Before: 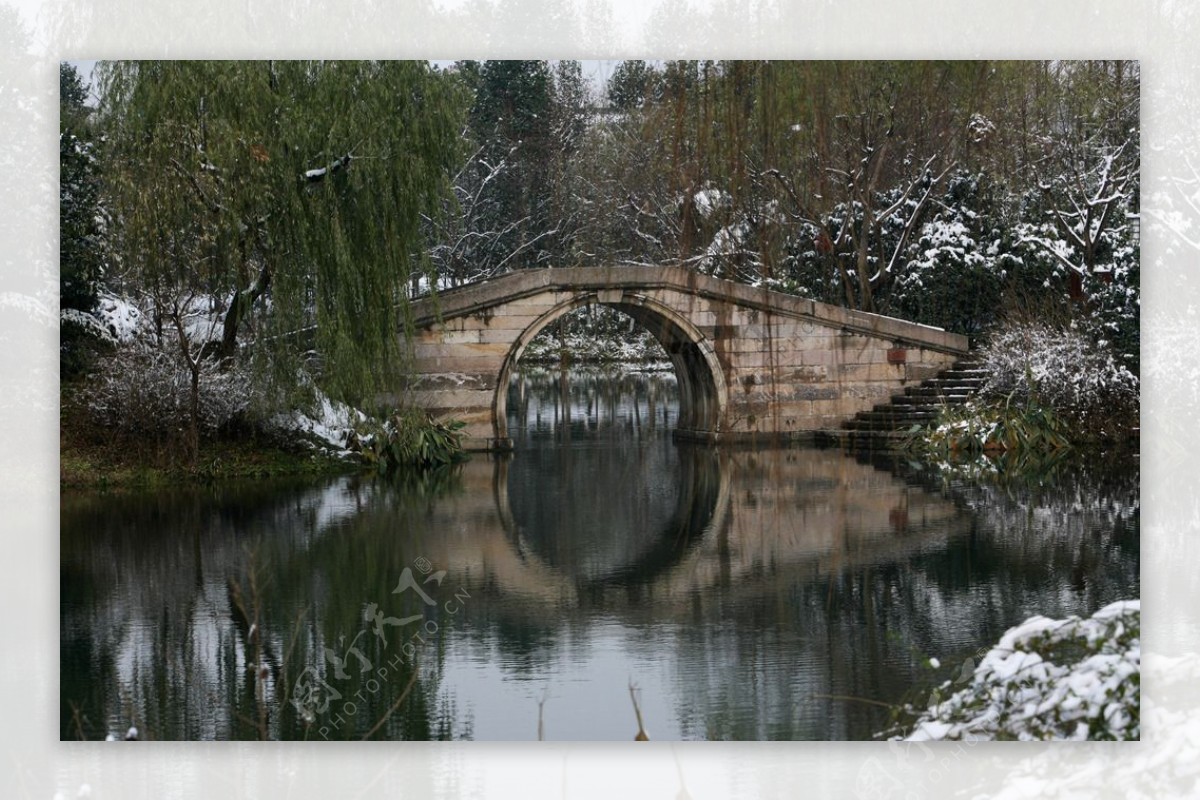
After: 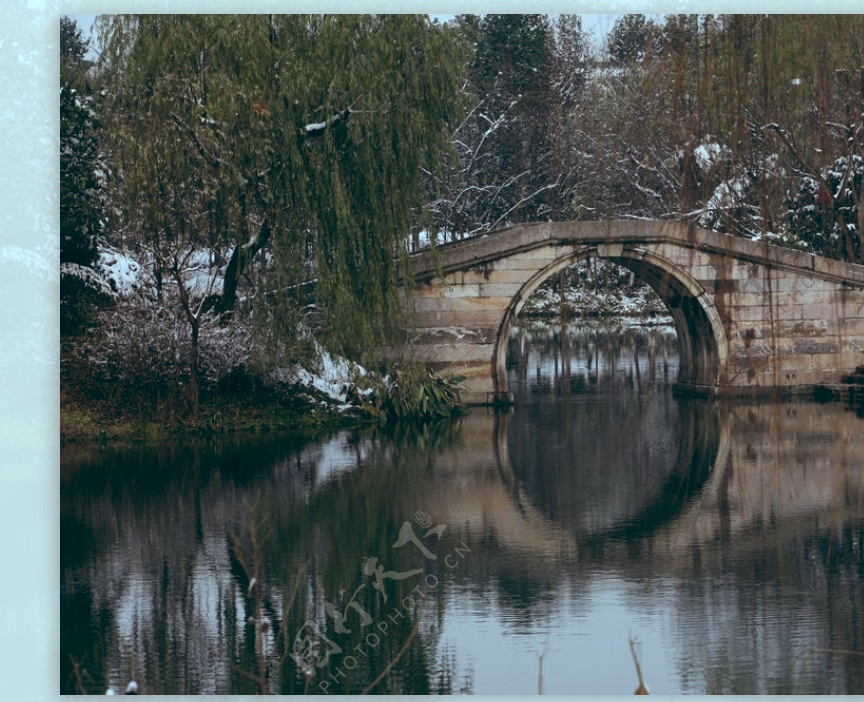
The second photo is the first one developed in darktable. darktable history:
crop: top 5.803%, right 27.864%, bottom 5.804%
color balance: lift [1.003, 0.993, 1.001, 1.007], gamma [1.018, 1.072, 0.959, 0.928], gain [0.974, 0.873, 1.031, 1.127]
